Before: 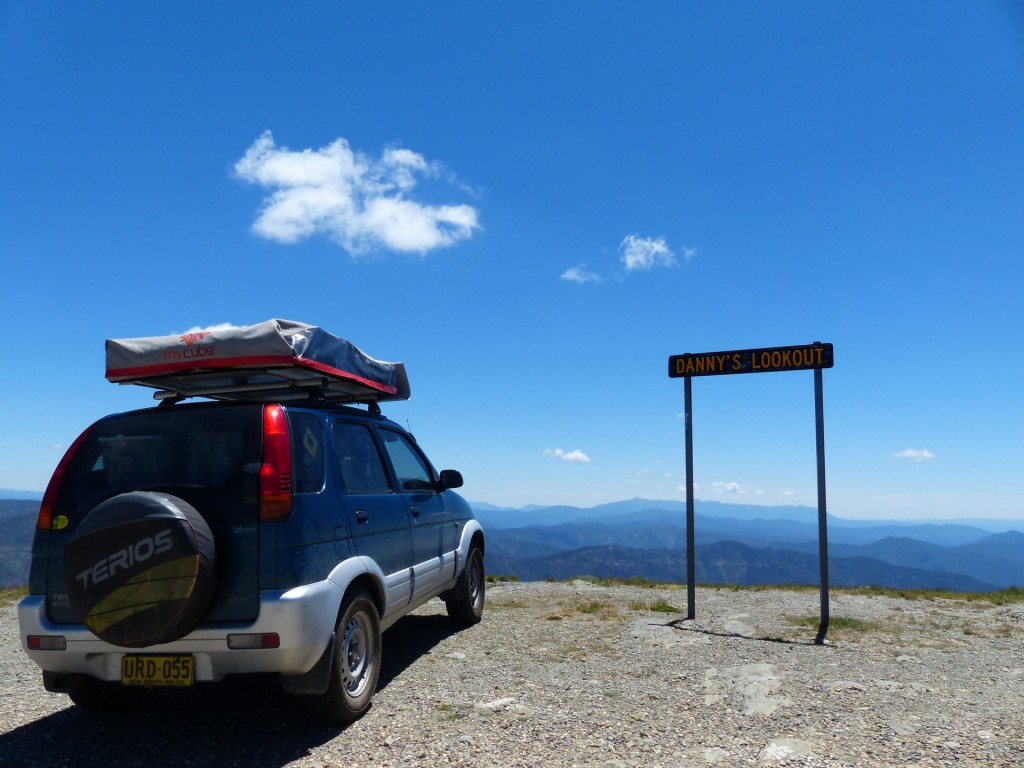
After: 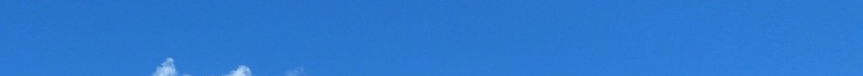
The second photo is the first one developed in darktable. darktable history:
crop and rotate: left 9.644%, top 9.491%, right 6.021%, bottom 80.509%
sharpen: amount 0.2
white balance: red 0.988, blue 1.017
shadows and highlights: soften with gaussian
